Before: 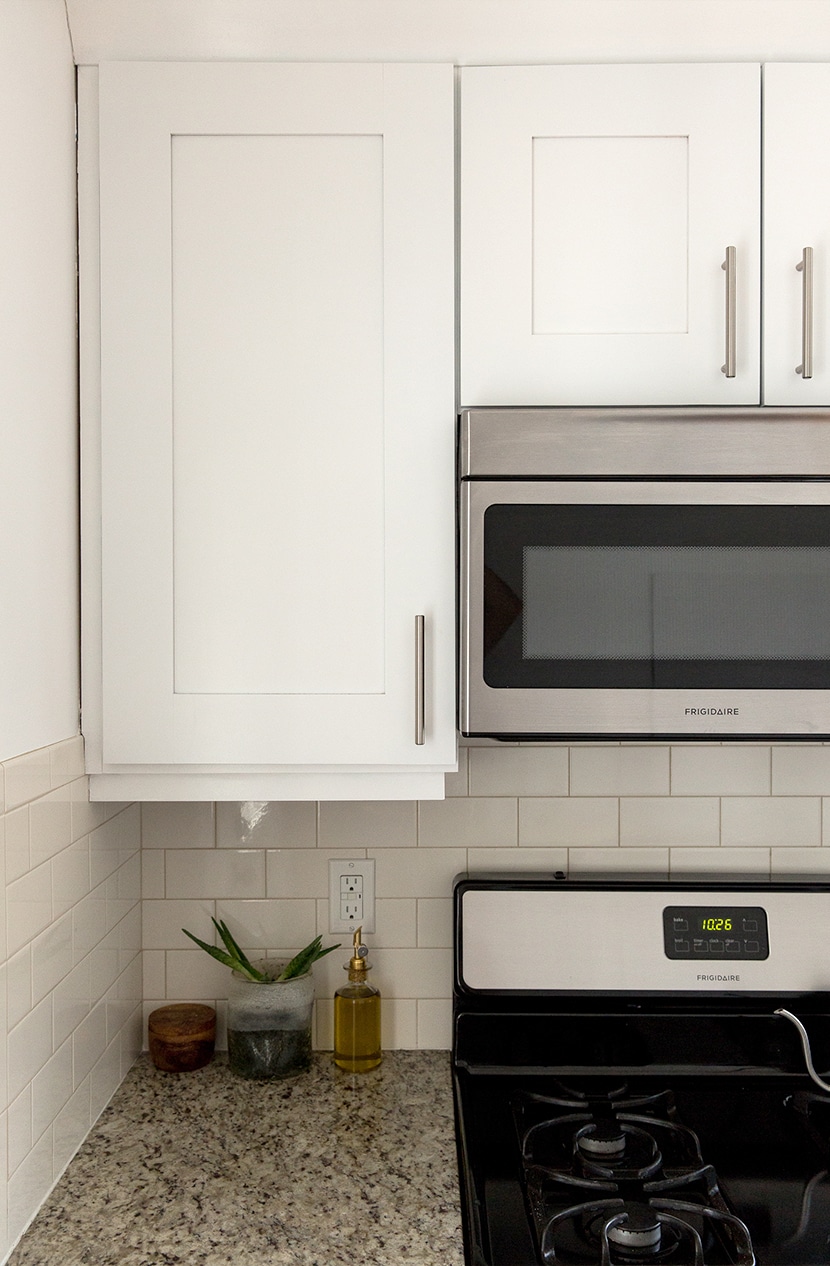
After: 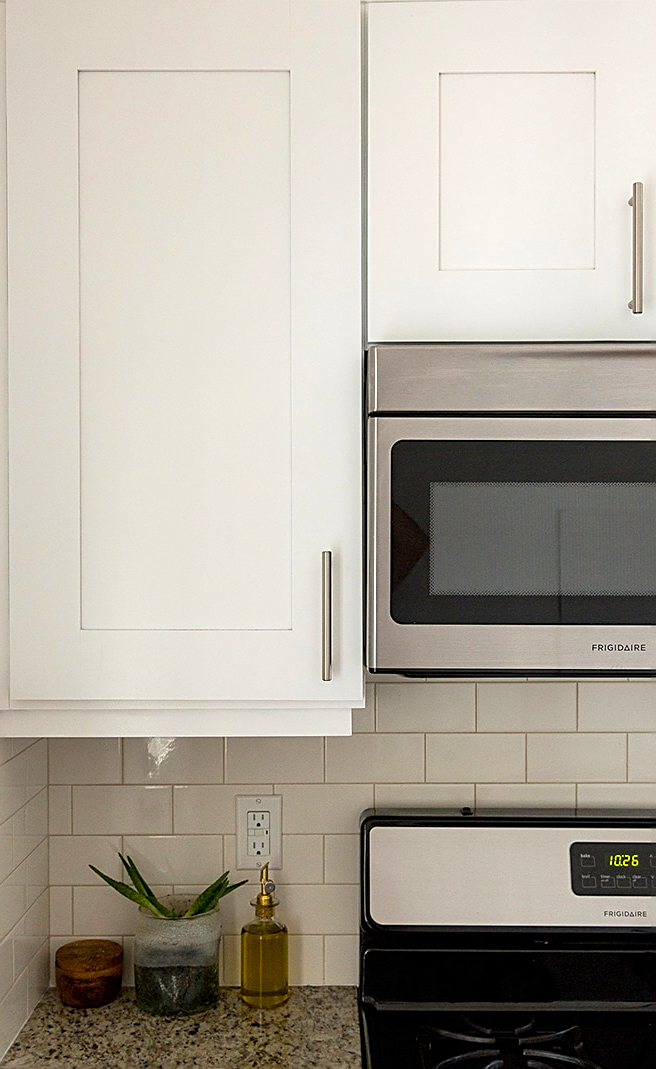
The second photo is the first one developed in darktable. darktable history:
color balance rgb: perceptual saturation grading › global saturation 30.396%
crop: left 11.321%, top 5.08%, right 9.581%, bottom 10.411%
sharpen: on, module defaults
